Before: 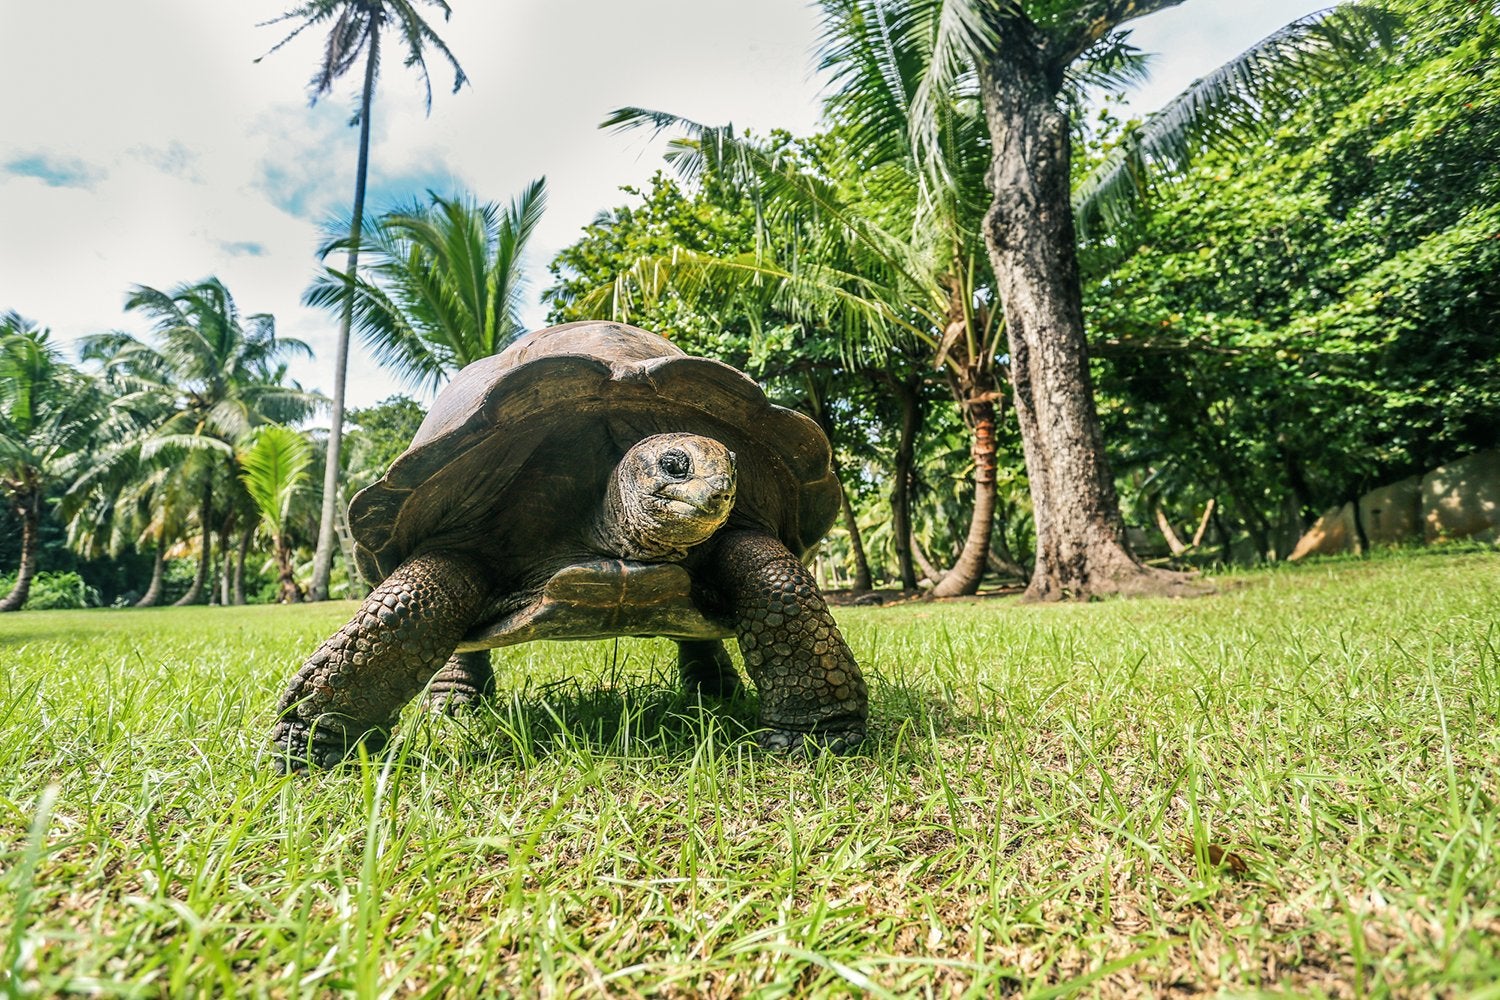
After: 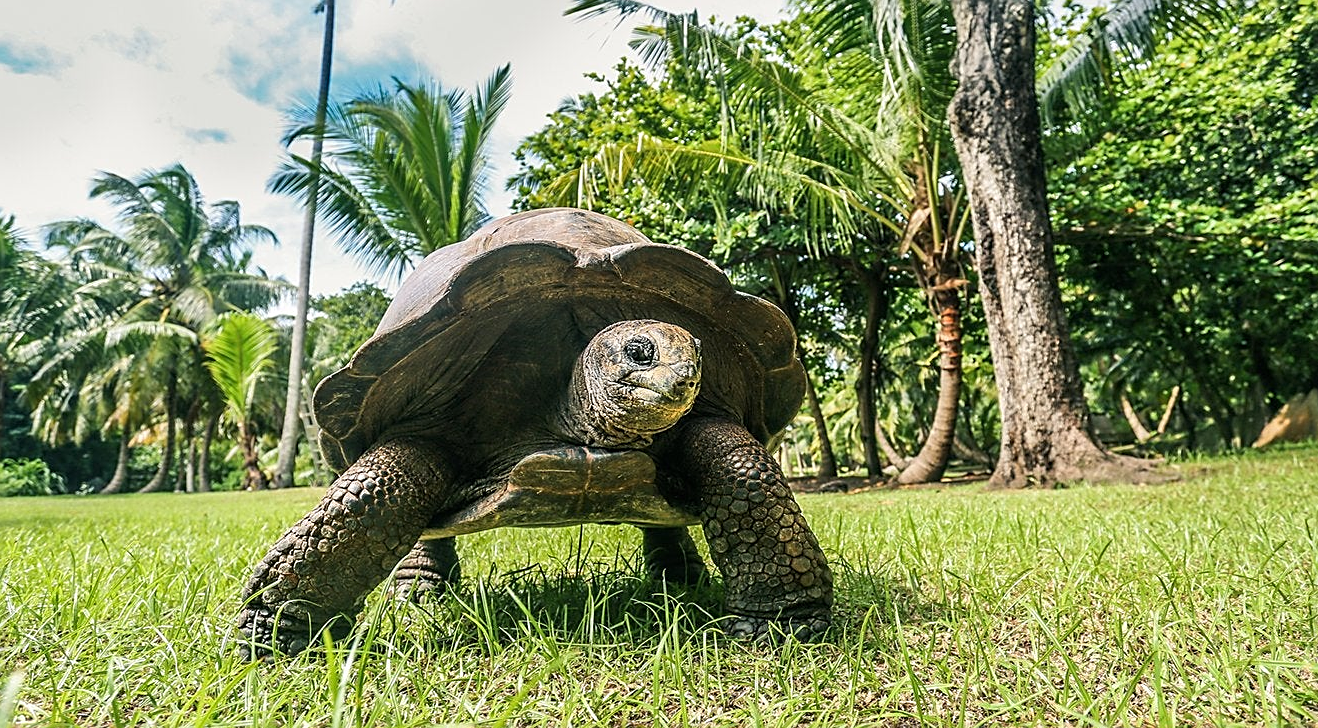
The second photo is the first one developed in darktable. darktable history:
crop and rotate: left 2.393%, top 11.317%, right 9.683%, bottom 15.79%
sharpen: on, module defaults
